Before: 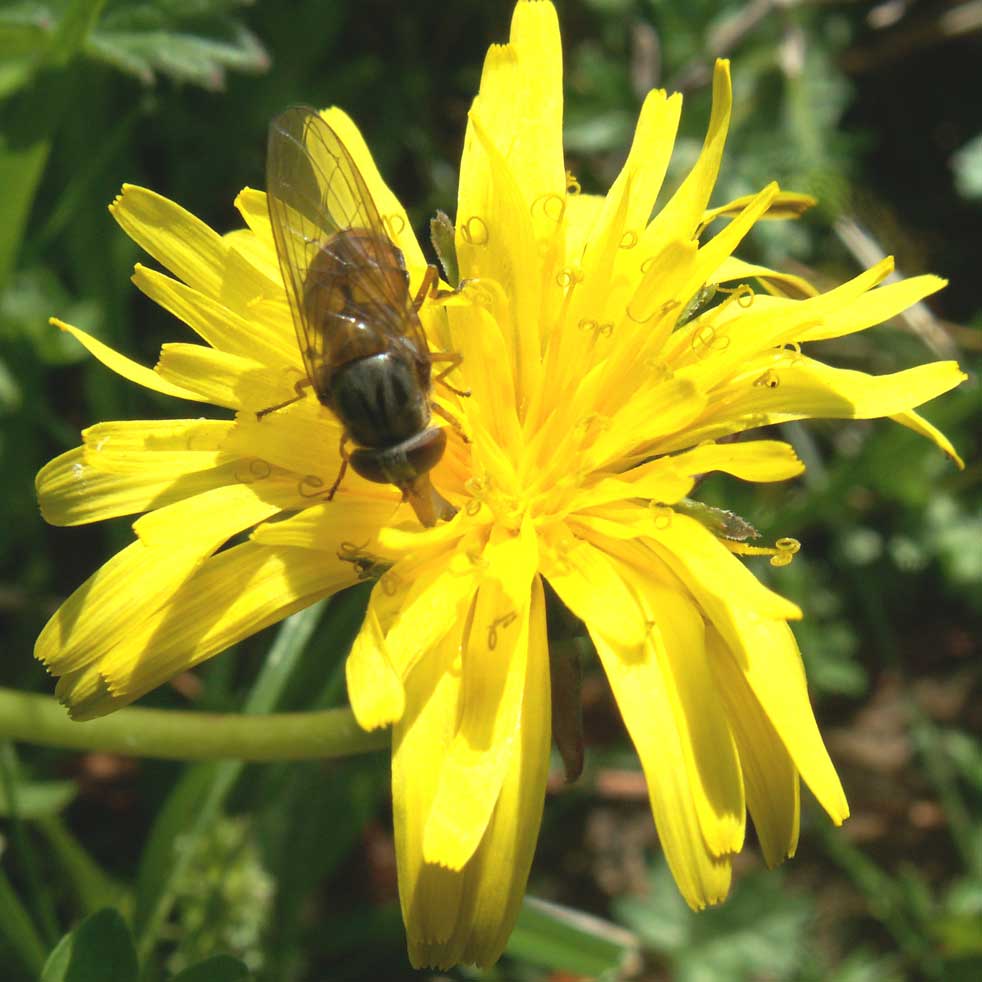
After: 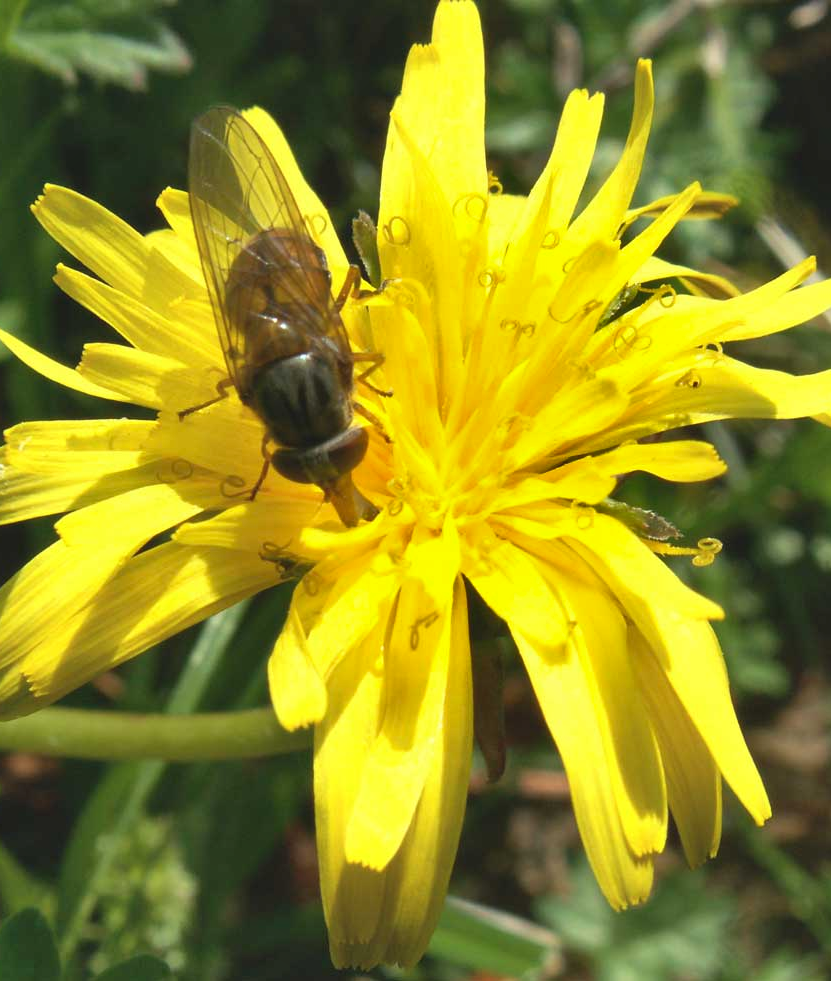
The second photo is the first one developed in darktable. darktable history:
shadows and highlights: low approximation 0.01, soften with gaussian
crop: left 7.982%, right 7.367%
